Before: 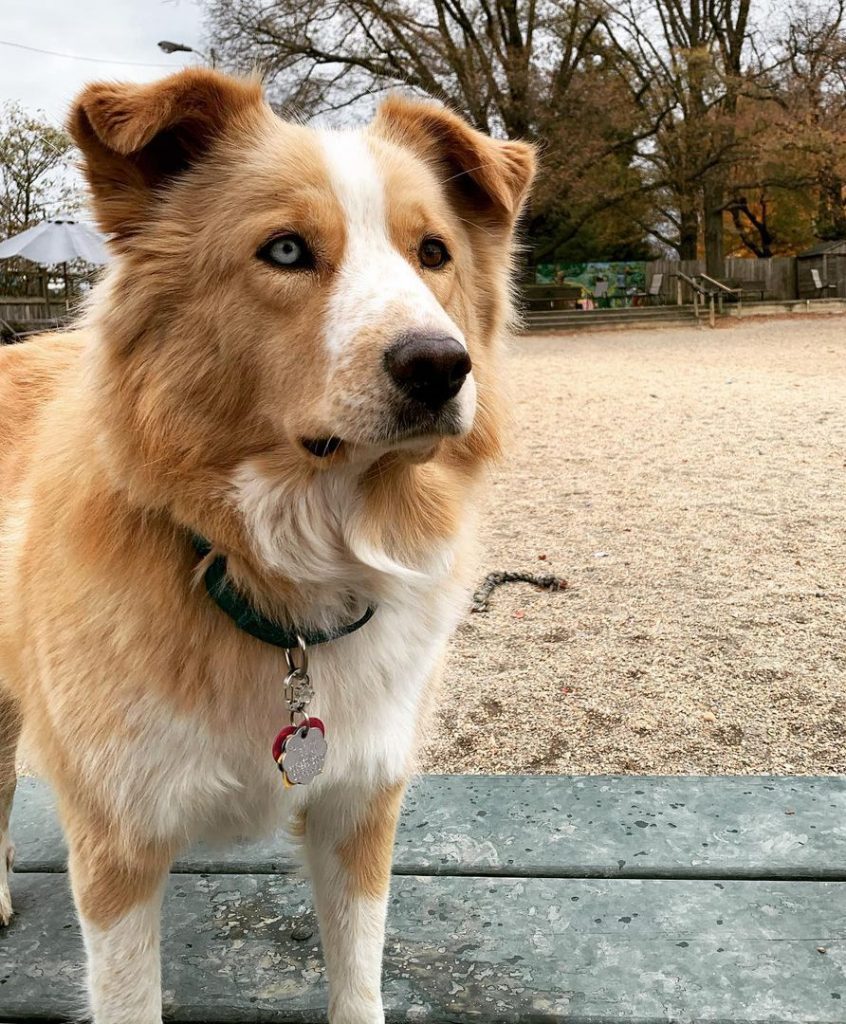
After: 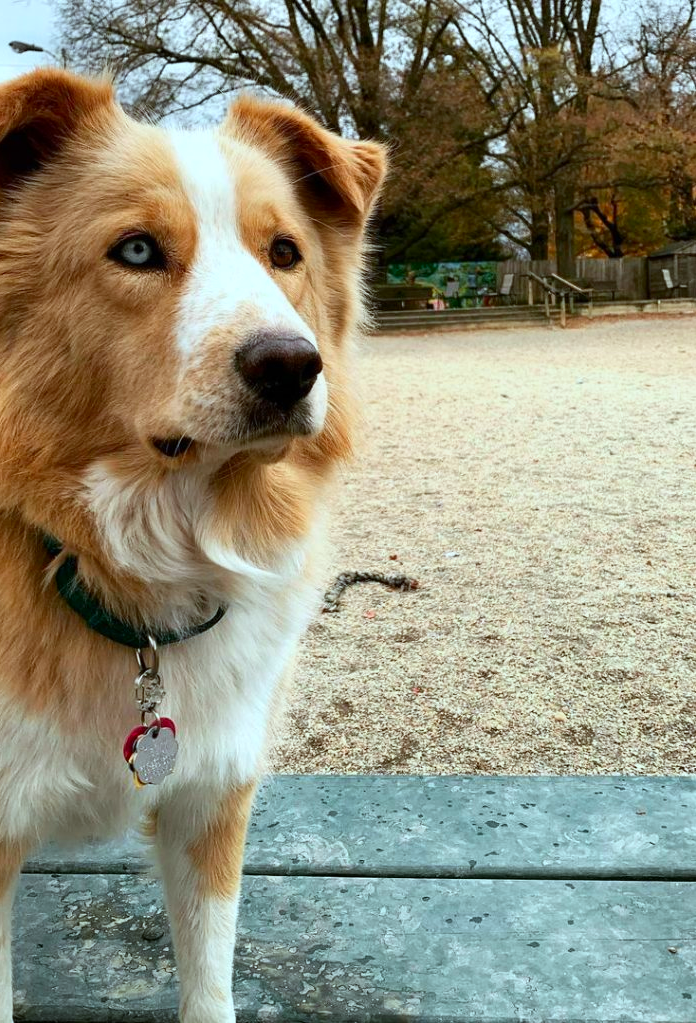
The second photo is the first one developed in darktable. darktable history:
contrast brightness saturation: contrast 0.088, saturation 0.276
color correction: highlights a* -10, highlights b* -9.89
crop: left 17.653%, bottom 0.018%
